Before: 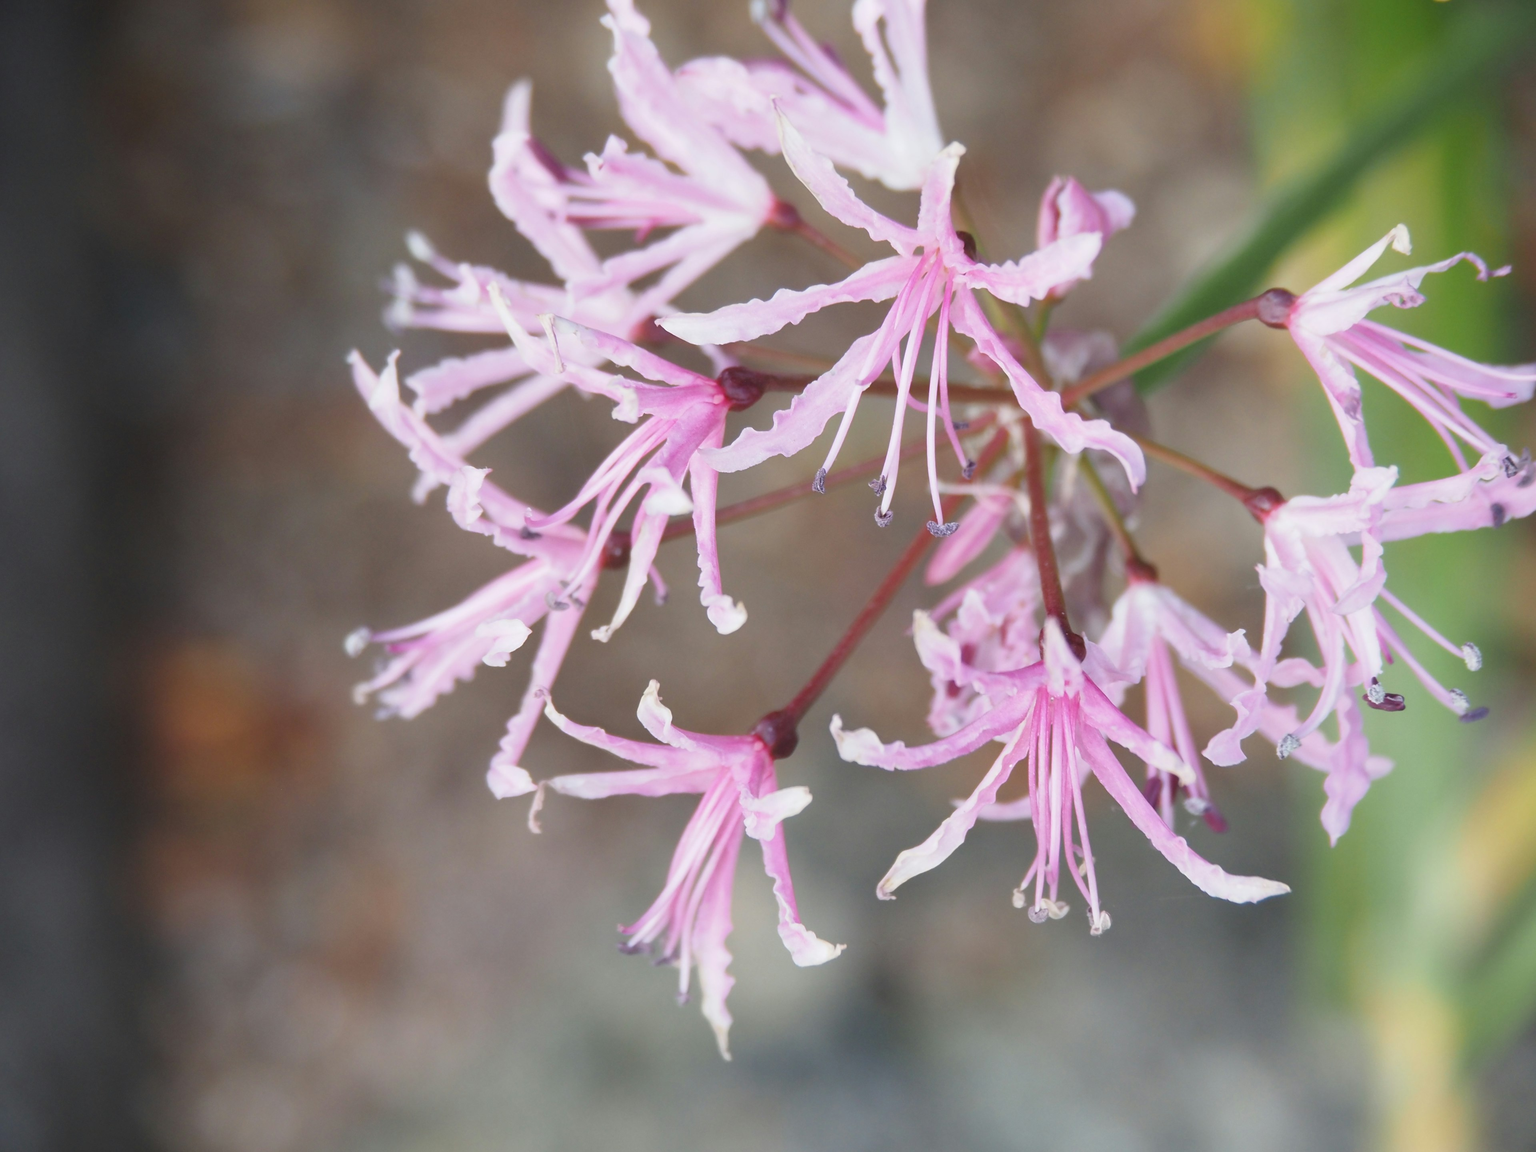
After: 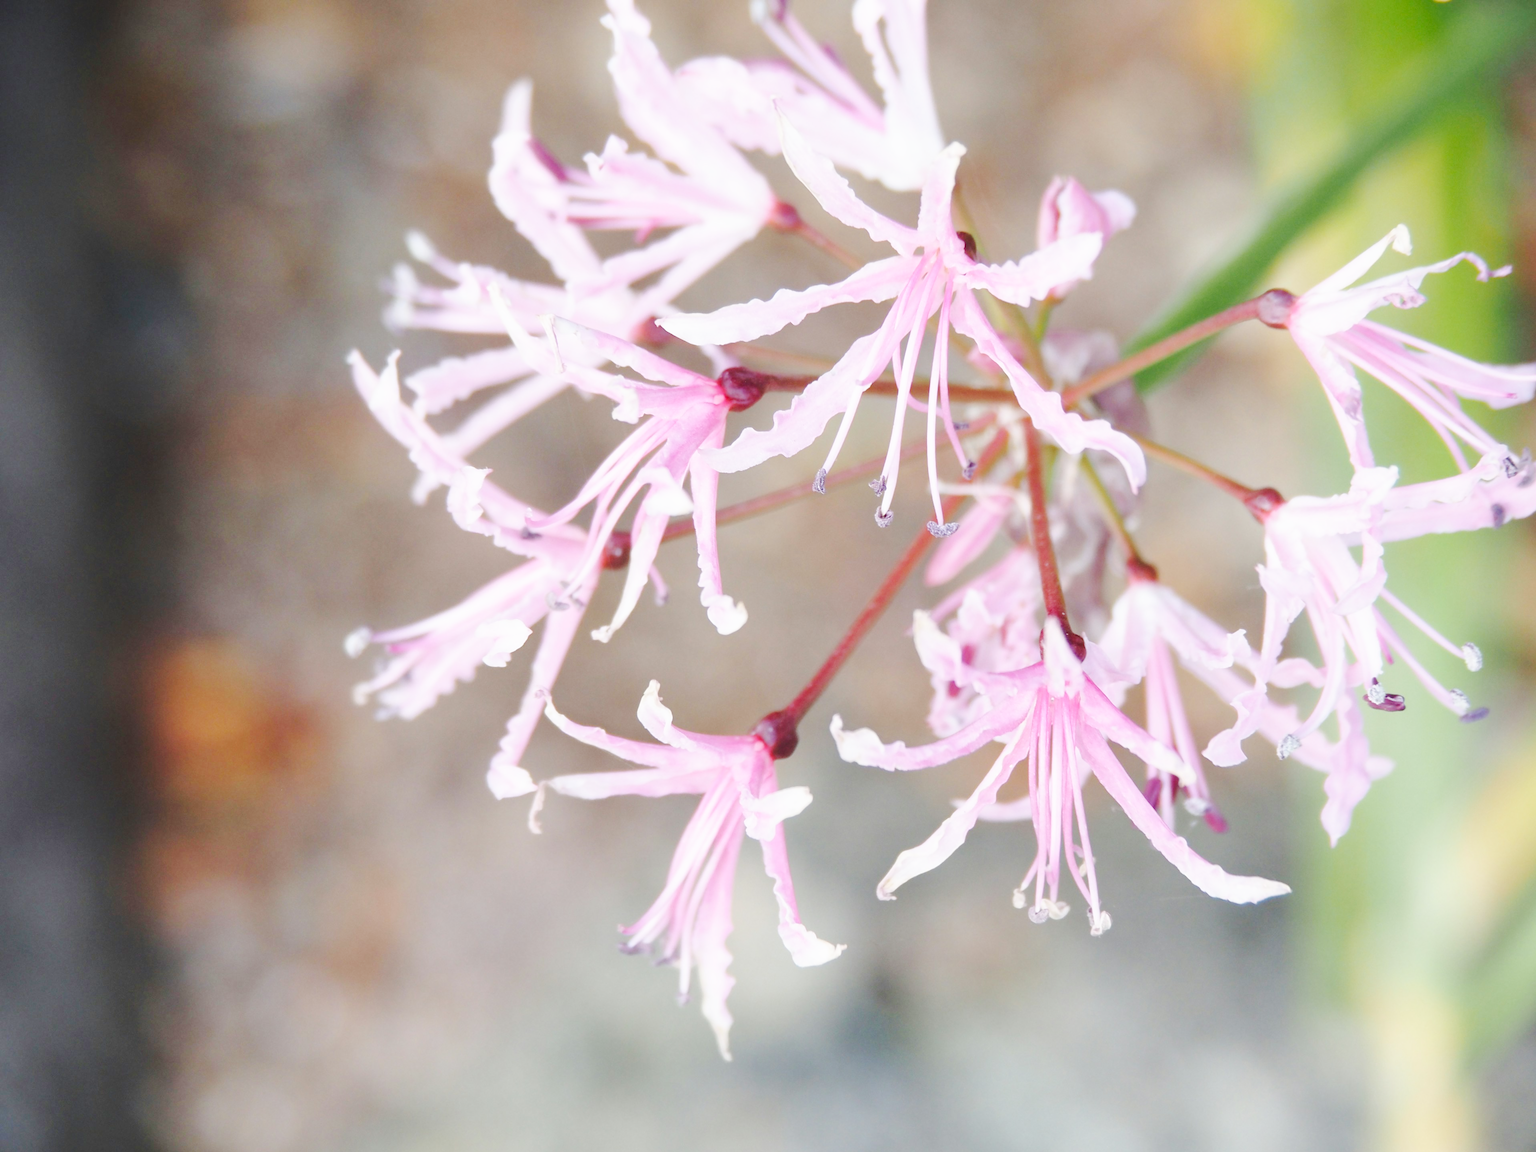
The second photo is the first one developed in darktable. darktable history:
tone curve: curves: ch0 [(0, 0) (0.003, 0.054) (0.011, 0.058) (0.025, 0.069) (0.044, 0.087) (0.069, 0.1) (0.1, 0.123) (0.136, 0.152) (0.177, 0.183) (0.224, 0.234) (0.277, 0.291) (0.335, 0.367) (0.399, 0.441) (0.468, 0.524) (0.543, 0.6) (0.623, 0.673) (0.709, 0.744) (0.801, 0.812) (0.898, 0.89) (1, 1)], preserve colors none
base curve: curves: ch0 [(0, 0) (0.005, 0.002) (0.15, 0.3) (0.4, 0.7) (0.75, 0.95) (1, 1)], preserve colors none
